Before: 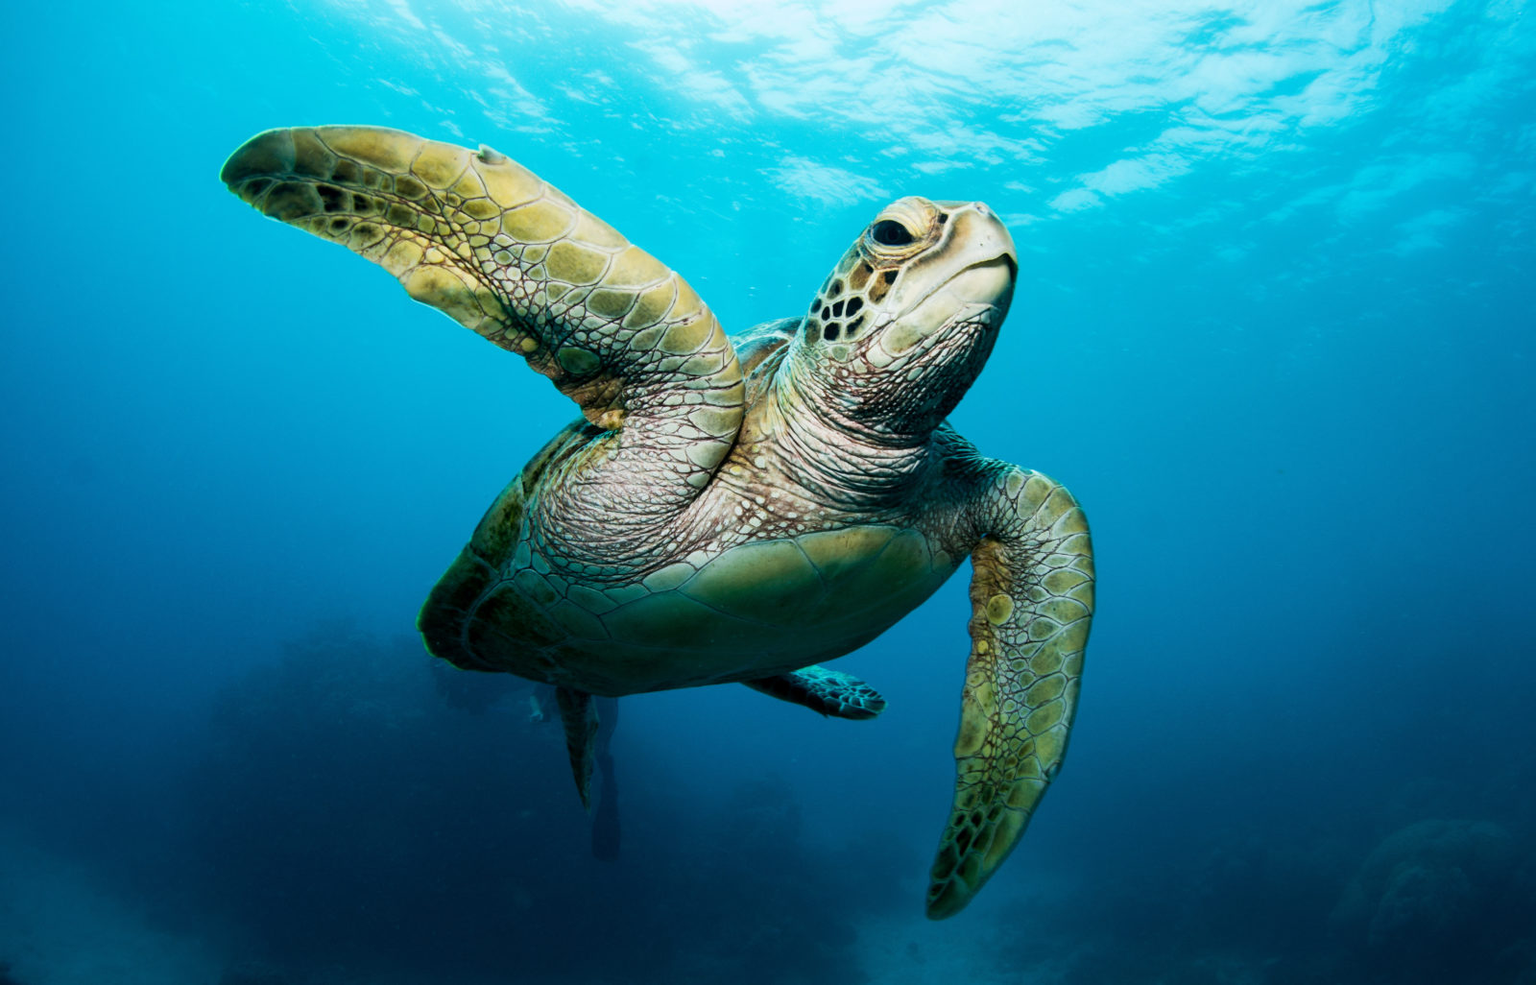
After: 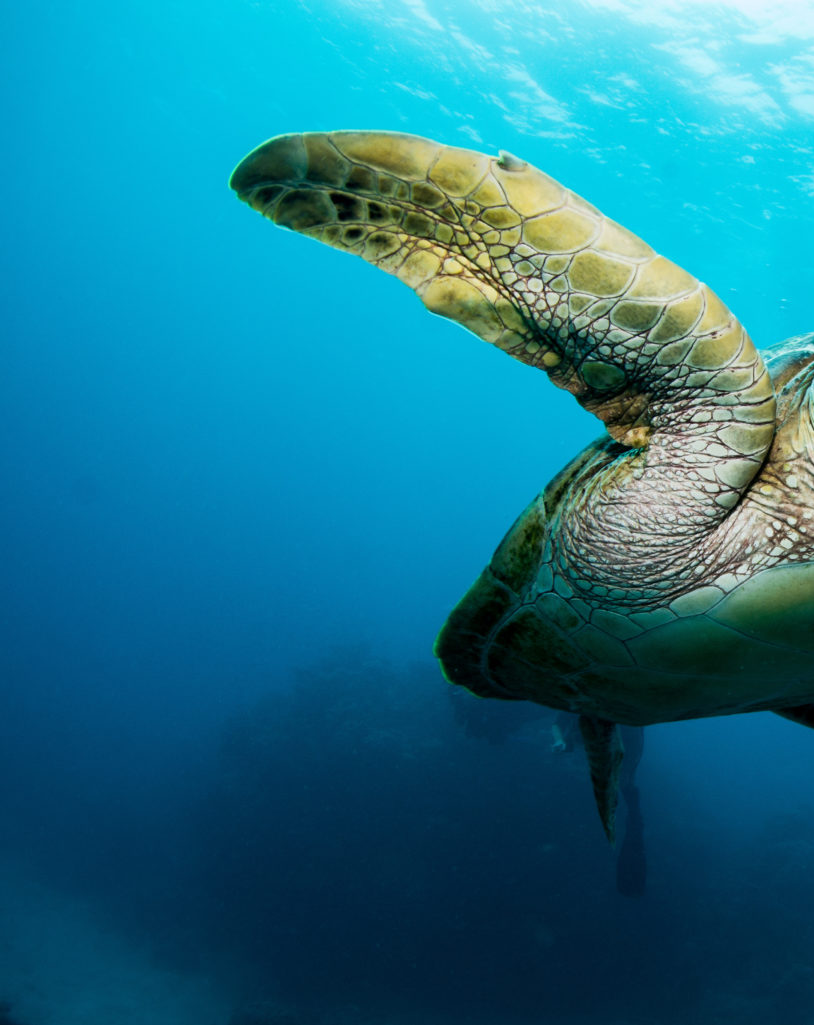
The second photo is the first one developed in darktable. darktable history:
crop and rotate: left 0.024%, top 0%, right 49.051%
